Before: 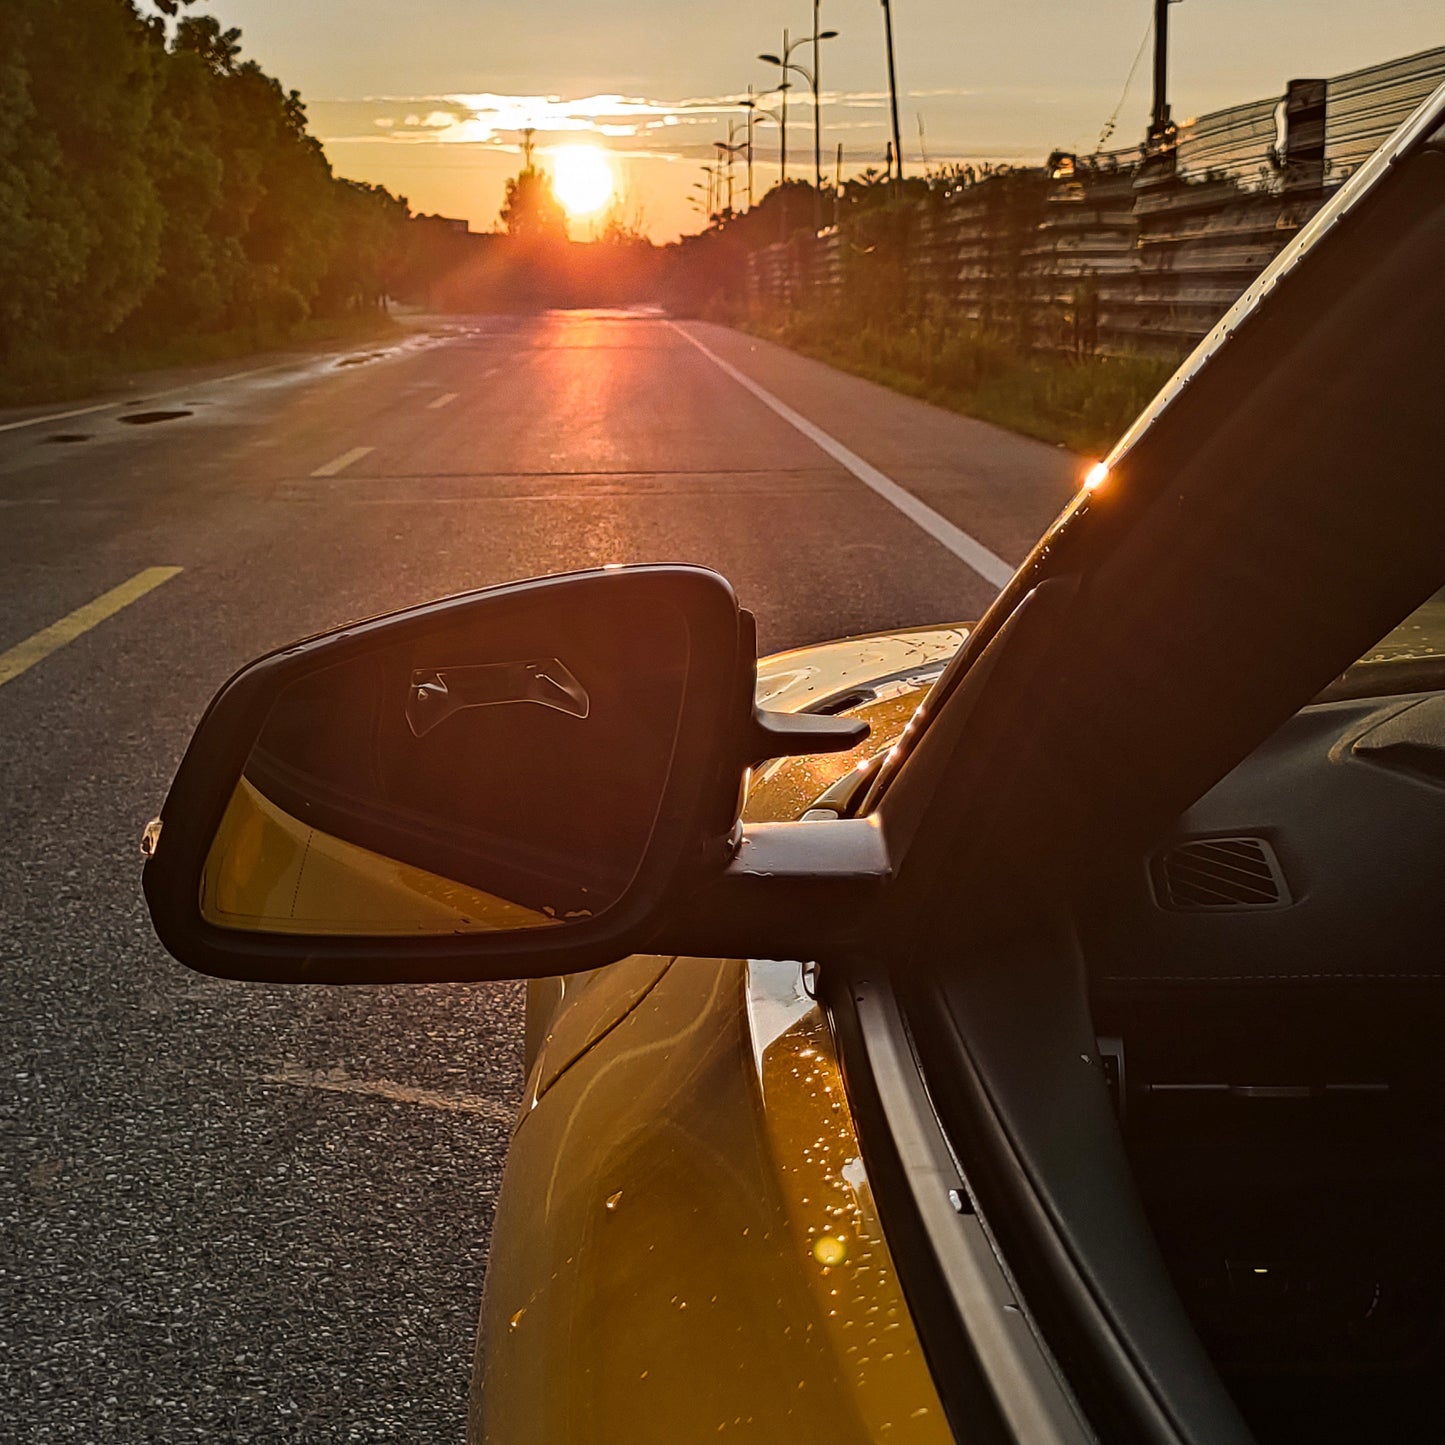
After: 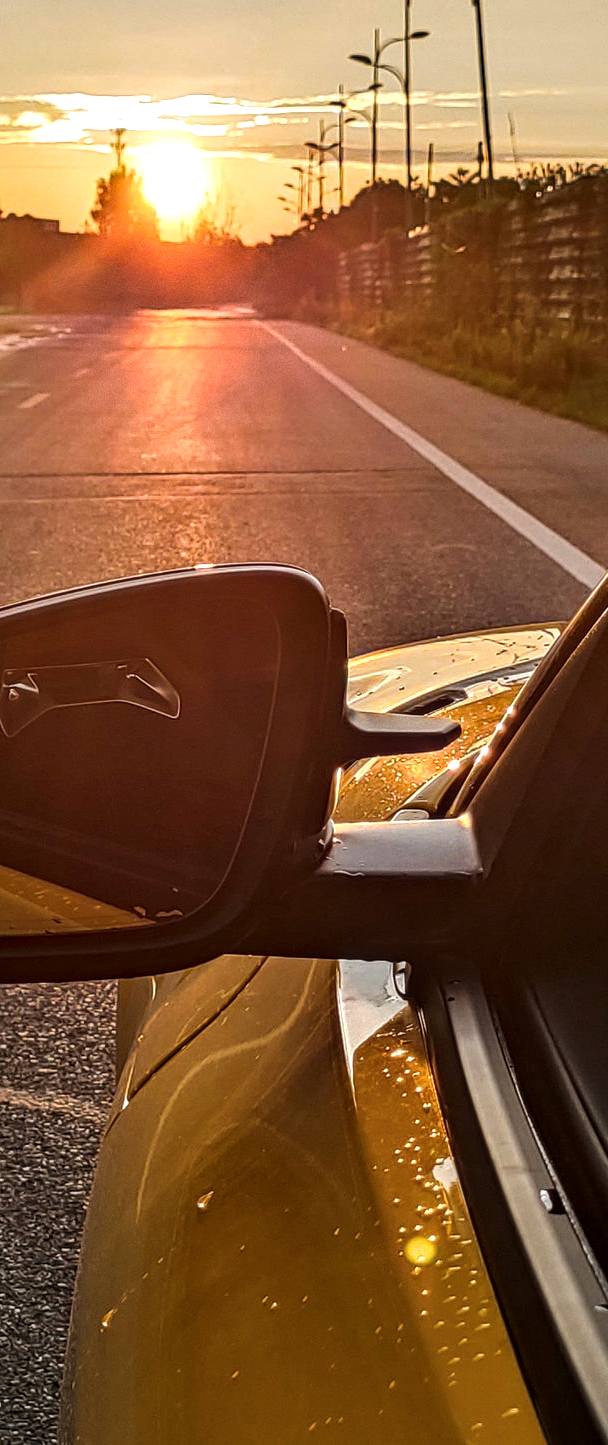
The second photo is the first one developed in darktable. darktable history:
crop: left 28.353%, right 29.55%
local contrast: detail 130%
color balance rgb: perceptual saturation grading › global saturation 0.178%, perceptual brilliance grading › highlights 9.942%, perceptual brilliance grading › mid-tones 5.263%
